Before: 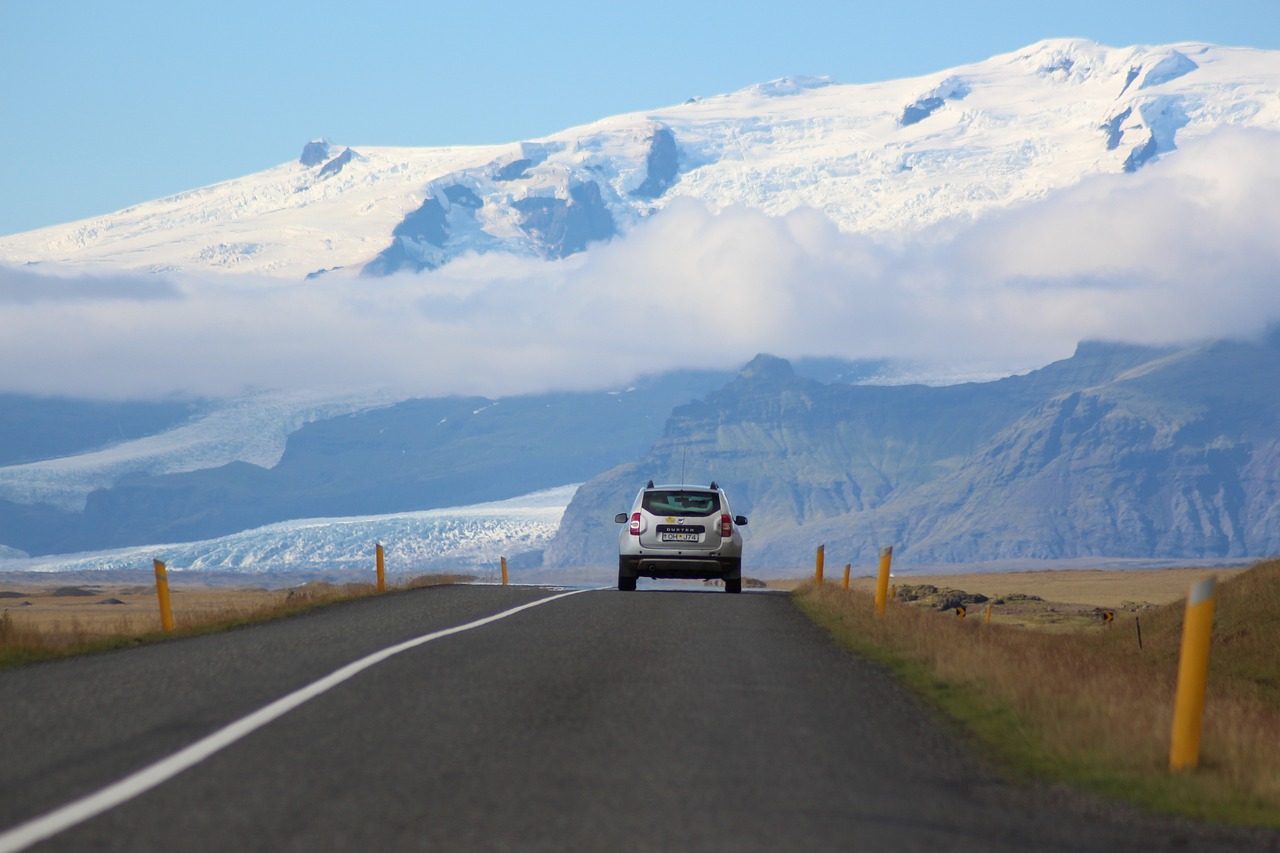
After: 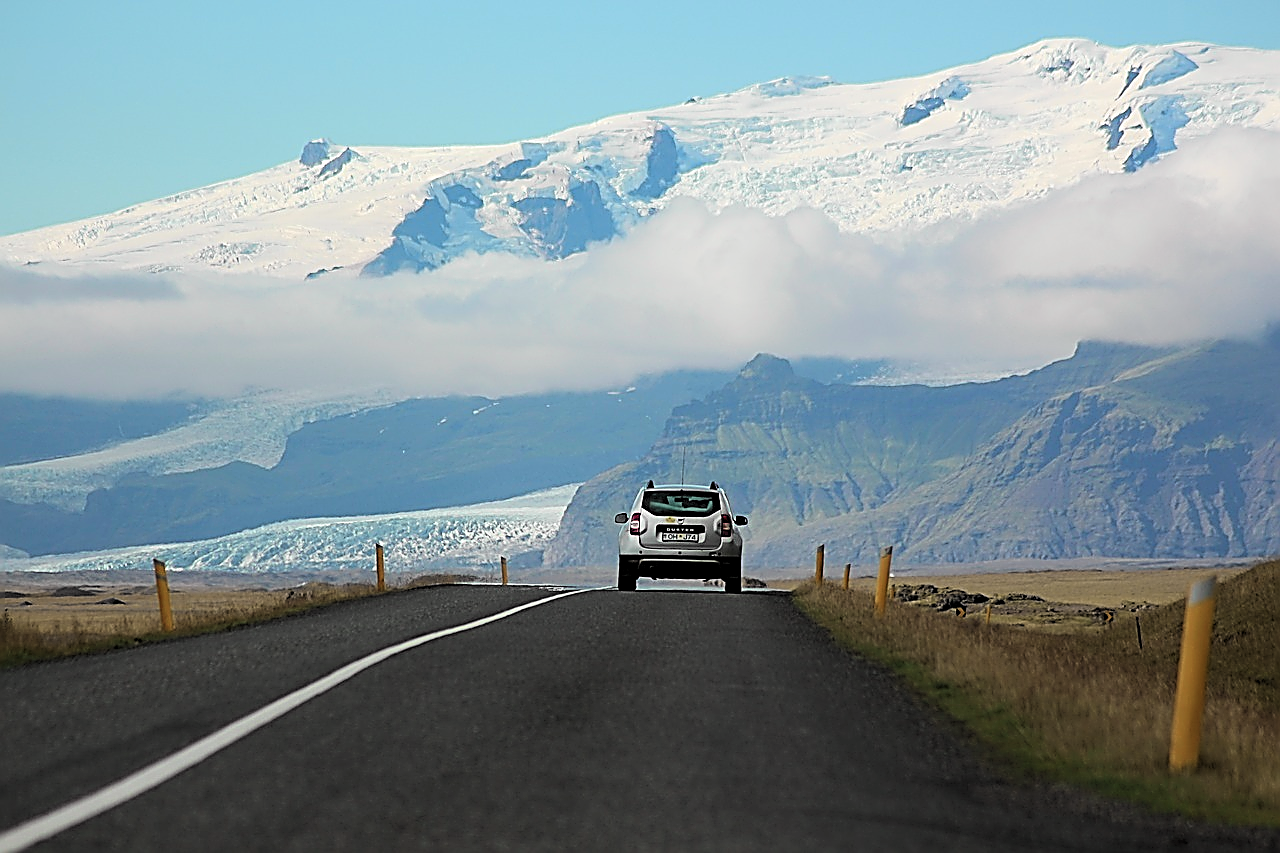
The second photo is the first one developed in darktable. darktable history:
levels: white 90.66%, levels [0.116, 0.574, 1]
contrast brightness saturation: contrast 0.051, brightness 0.06, saturation 0.006
tone curve: curves: ch0 [(0, 0.008) (0.107, 0.091) (0.283, 0.287) (0.461, 0.498) (0.64, 0.679) (0.822, 0.841) (0.998, 0.978)]; ch1 [(0, 0) (0.316, 0.349) (0.466, 0.442) (0.502, 0.5) (0.527, 0.519) (0.561, 0.553) (0.608, 0.629) (0.669, 0.704) (0.859, 0.899) (1, 1)]; ch2 [(0, 0) (0.33, 0.301) (0.421, 0.443) (0.473, 0.498) (0.502, 0.504) (0.522, 0.525) (0.592, 0.61) (0.705, 0.7) (1, 1)], color space Lab, independent channels, preserve colors none
sharpen: amount 1.987
